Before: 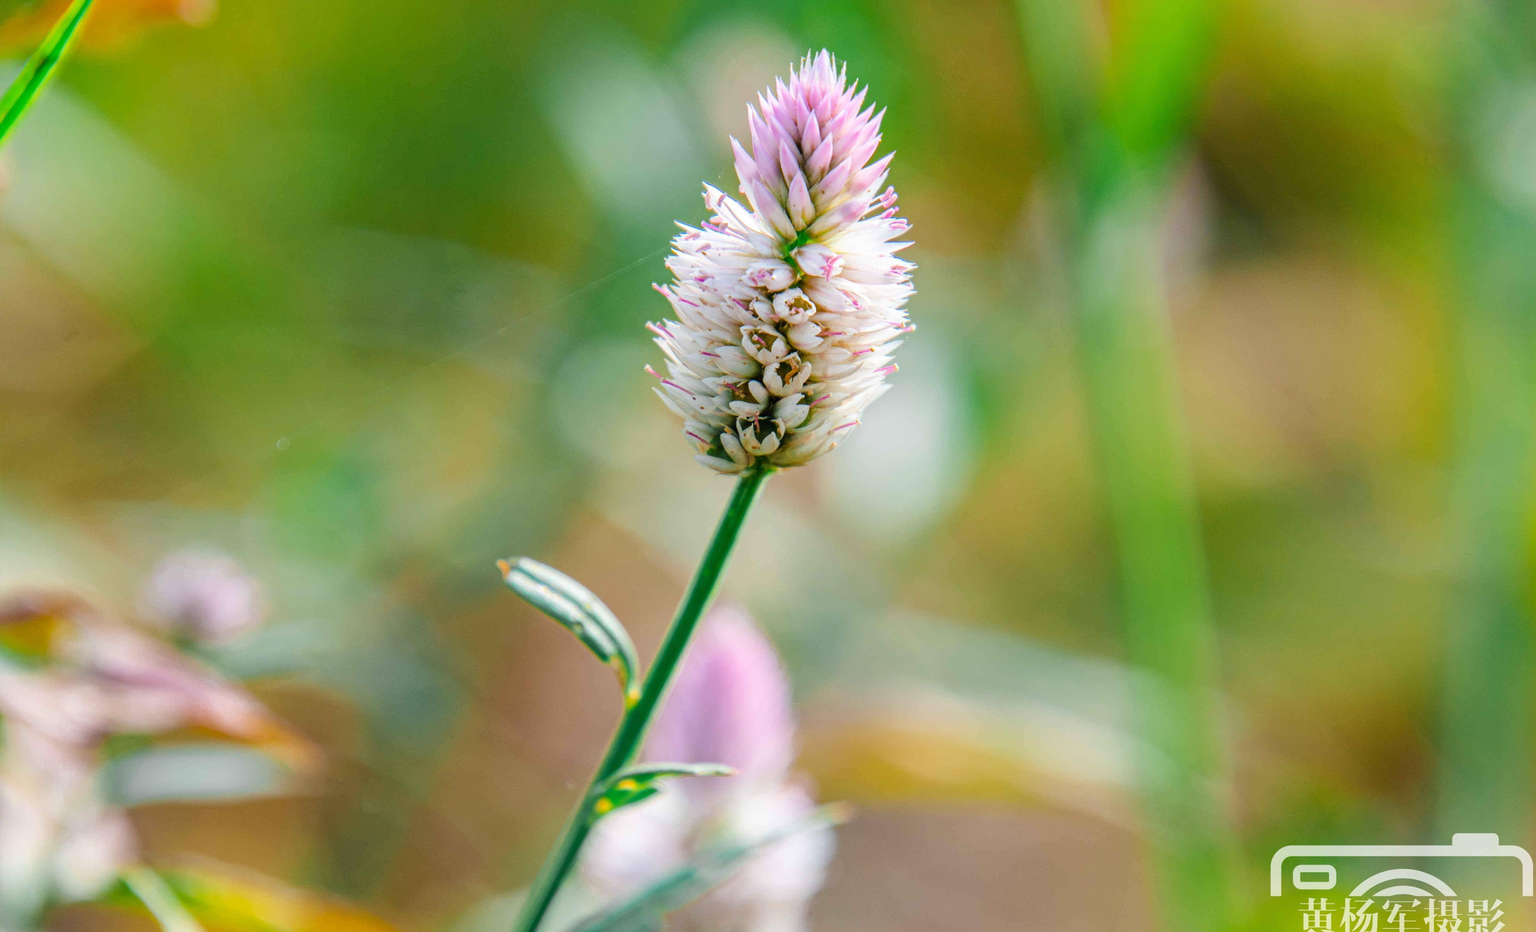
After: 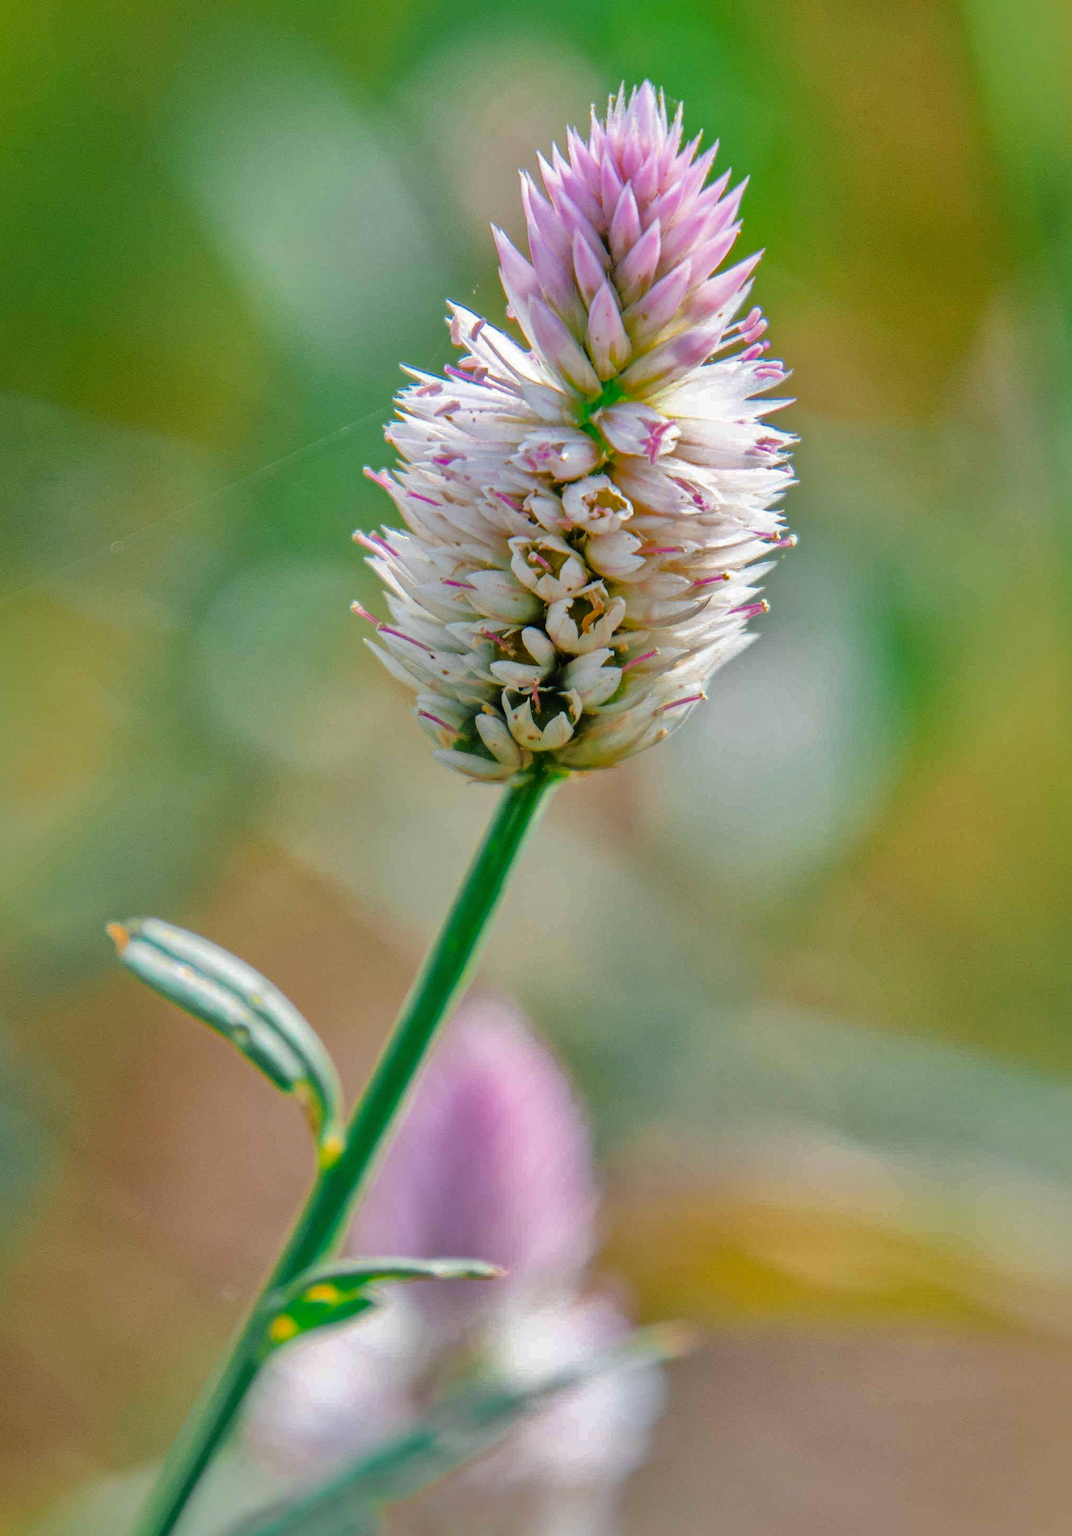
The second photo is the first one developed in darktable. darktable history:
shadows and highlights: shadows -18.23, highlights -73.28
crop: left 28.129%, right 29.502%
